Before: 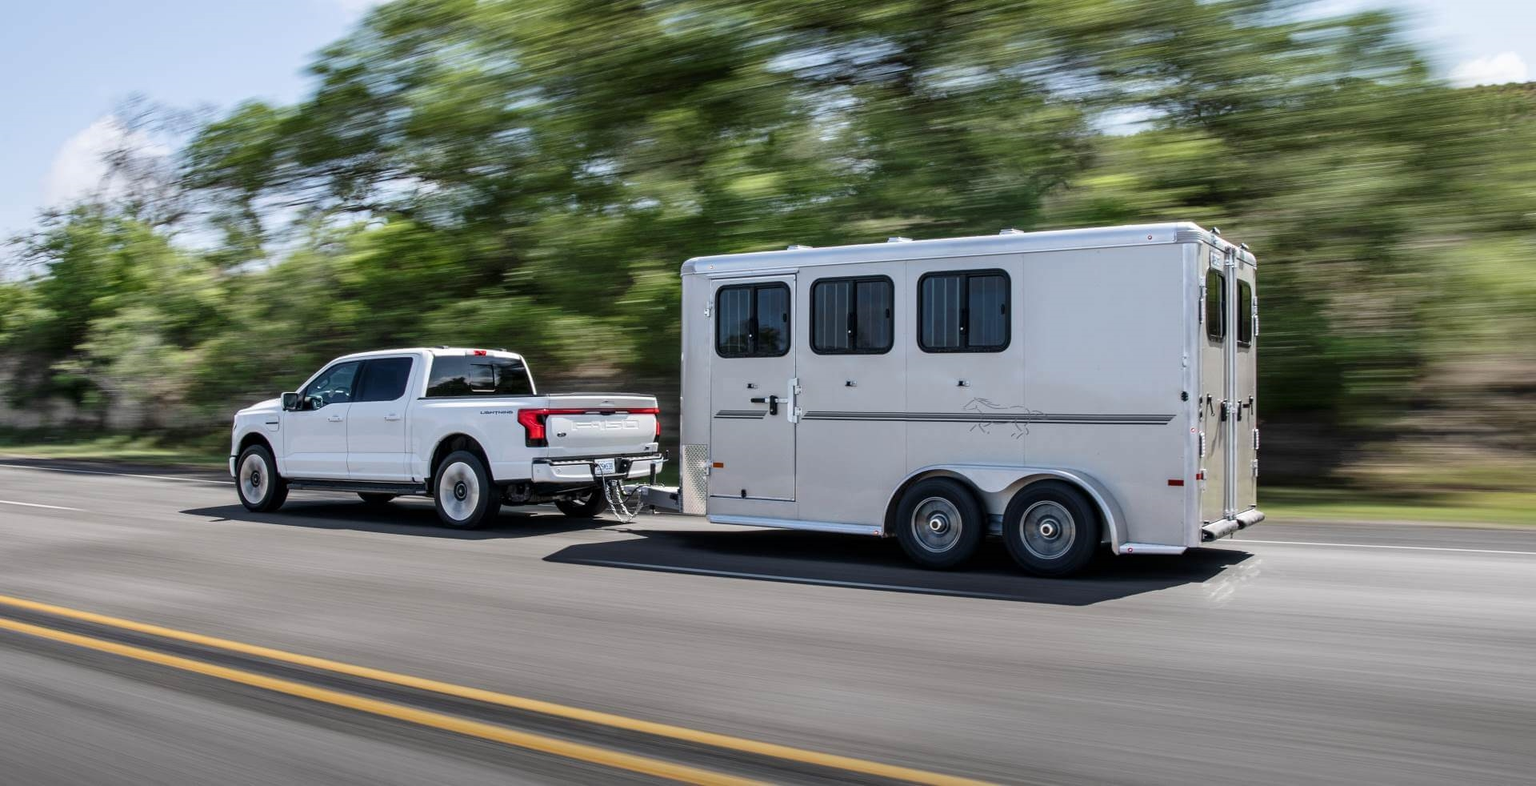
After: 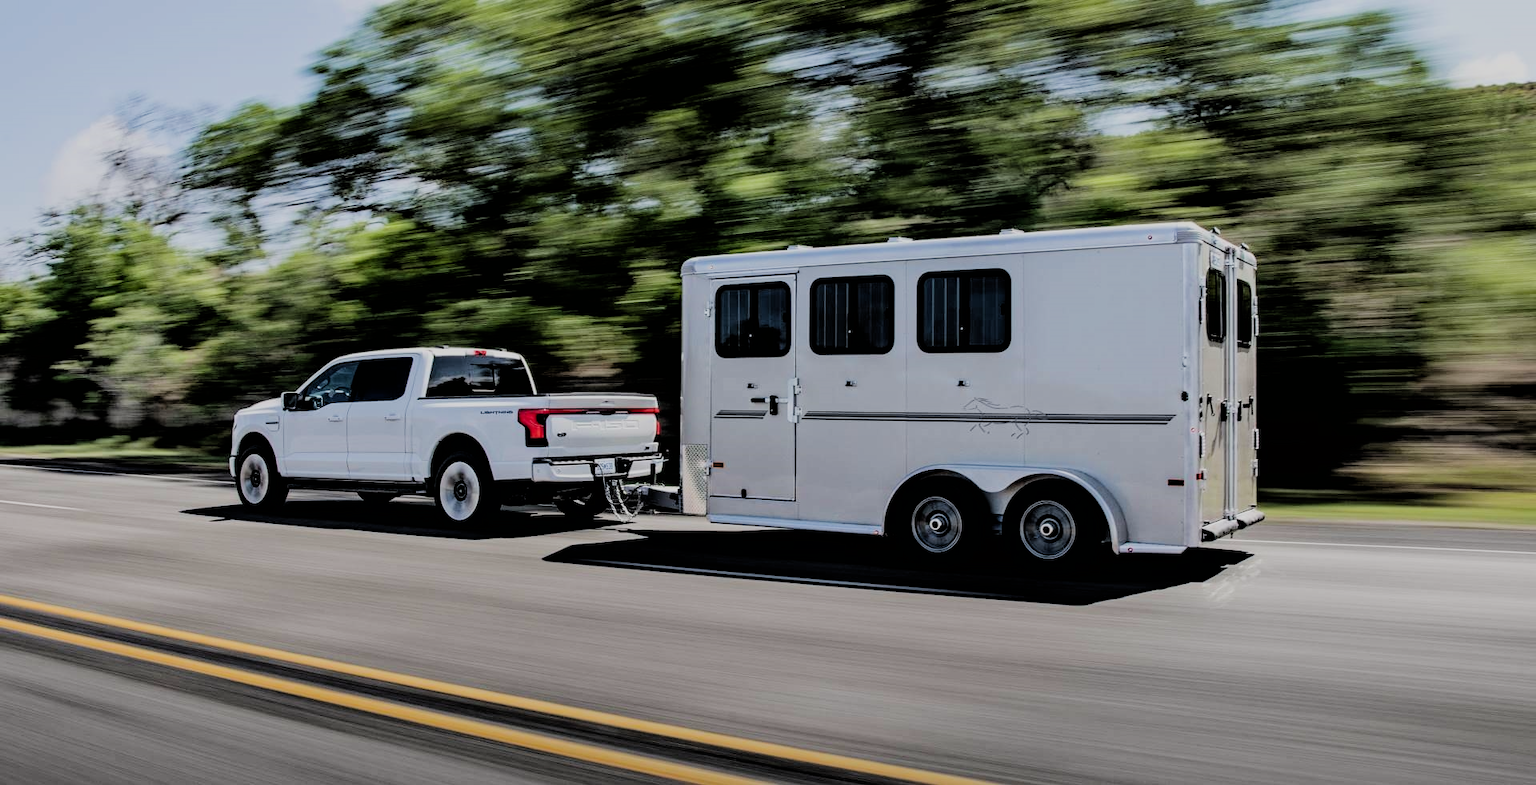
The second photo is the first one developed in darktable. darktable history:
haze removal: compatibility mode true, adaptive false
filmic rgb: black relative exposure -3.21 EV, white relative exposure 7.02 EV, hardness 1.46, contrast 1.35
